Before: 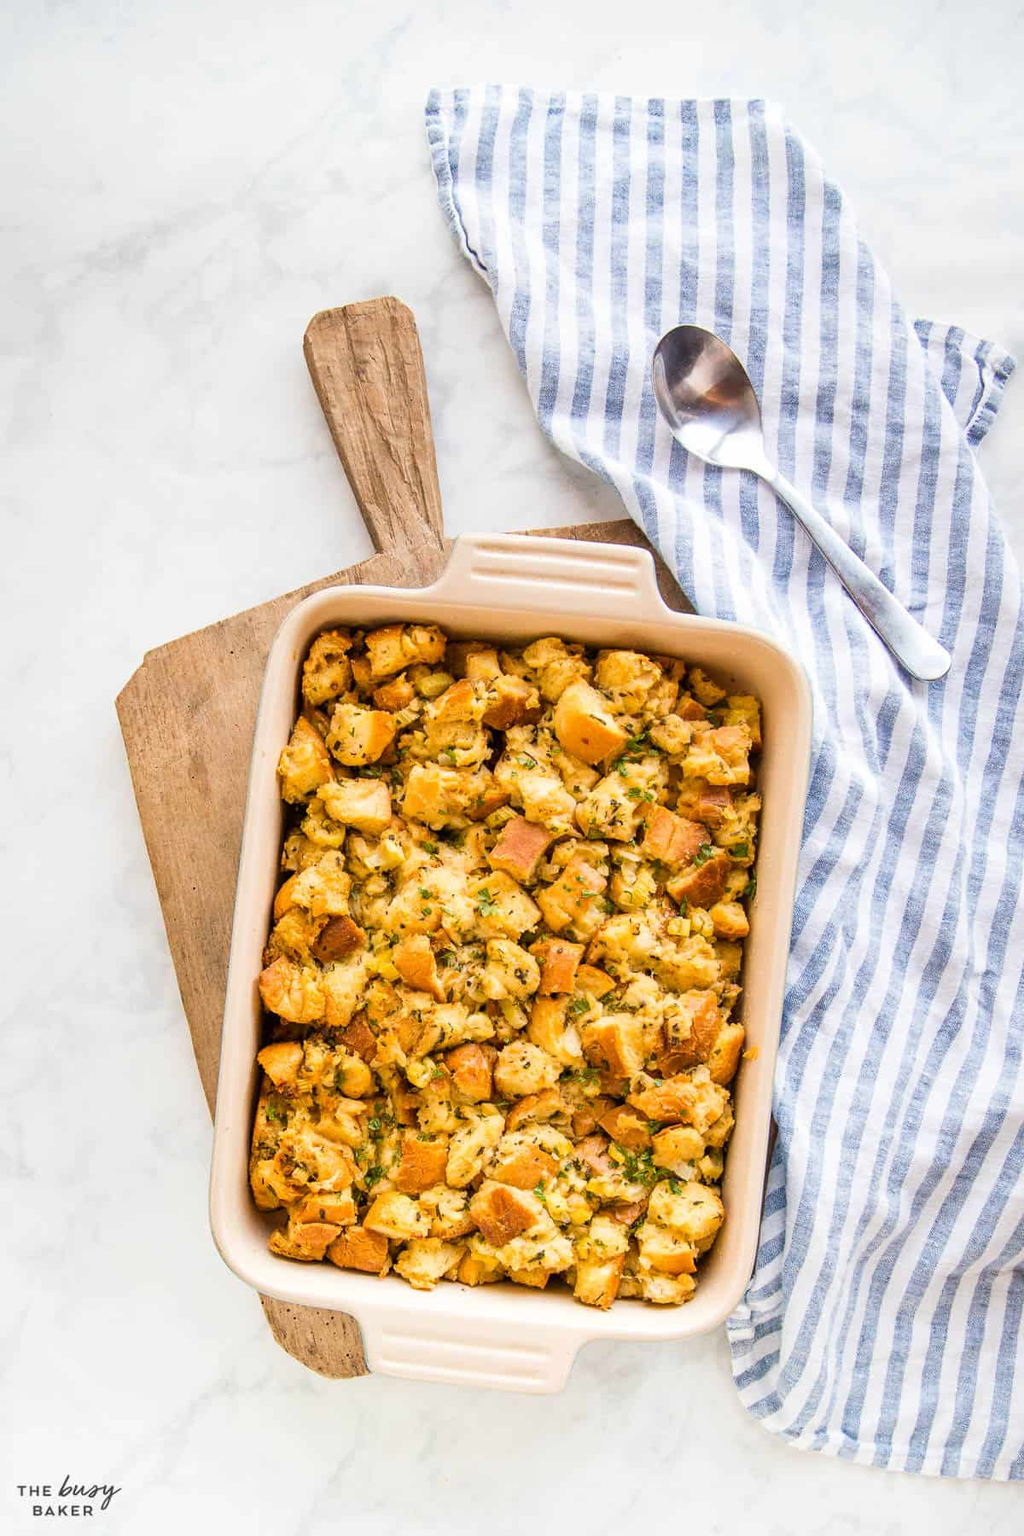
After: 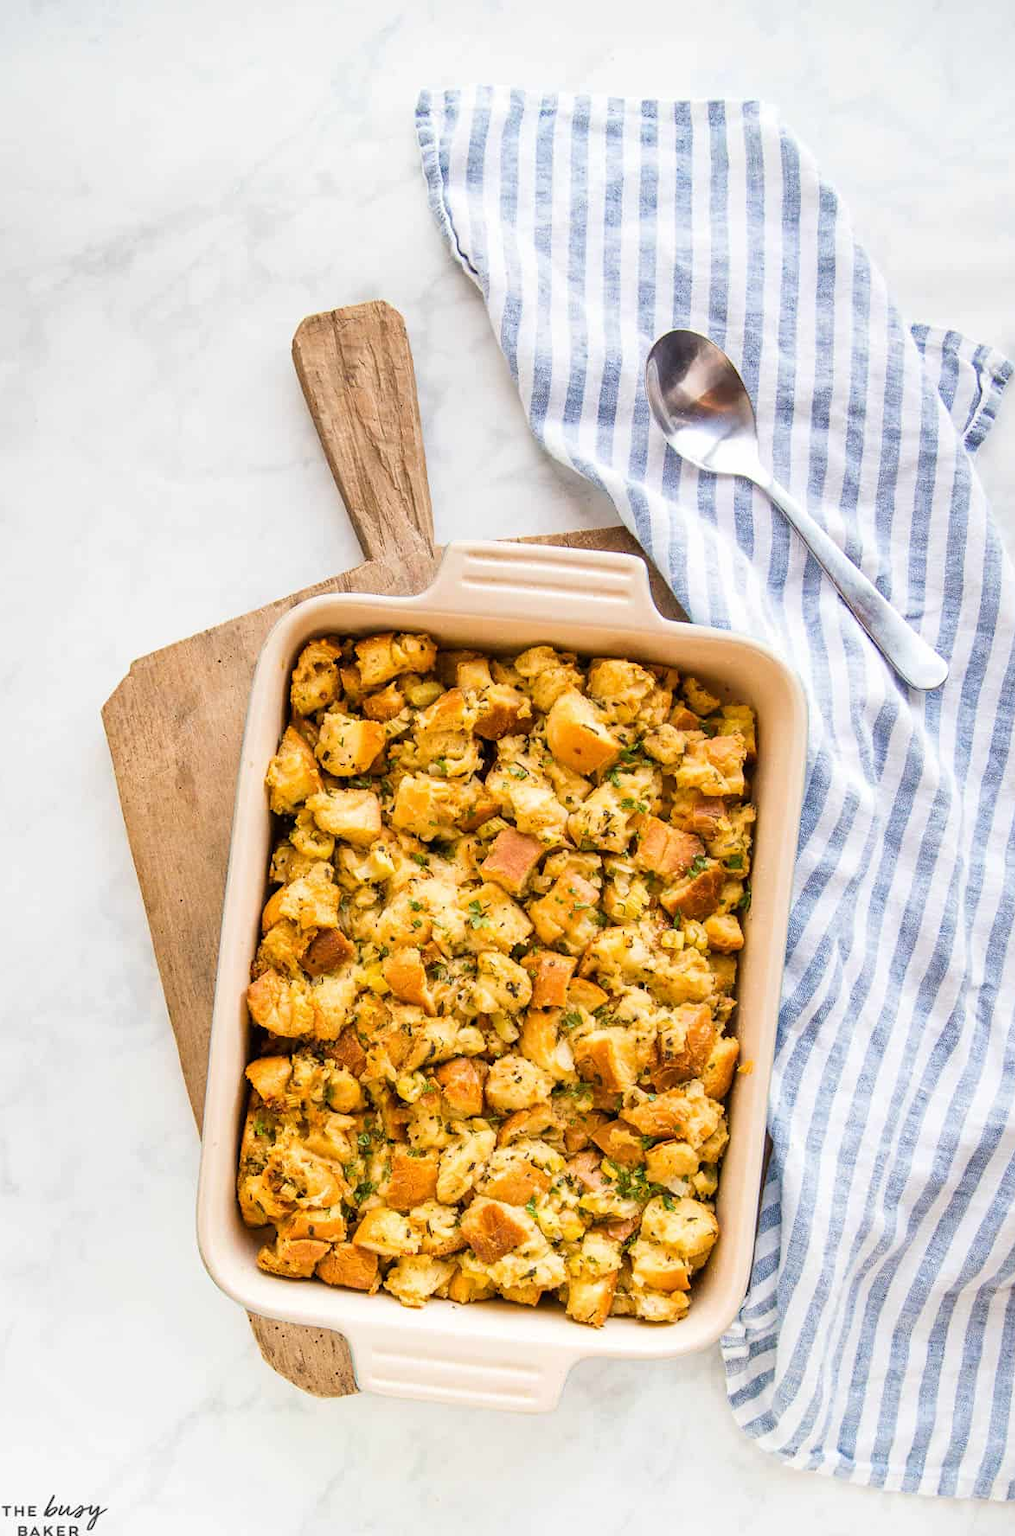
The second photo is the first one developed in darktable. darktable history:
crop and rotate: left 1.536%, right 0.556%, bottom 1.292%
